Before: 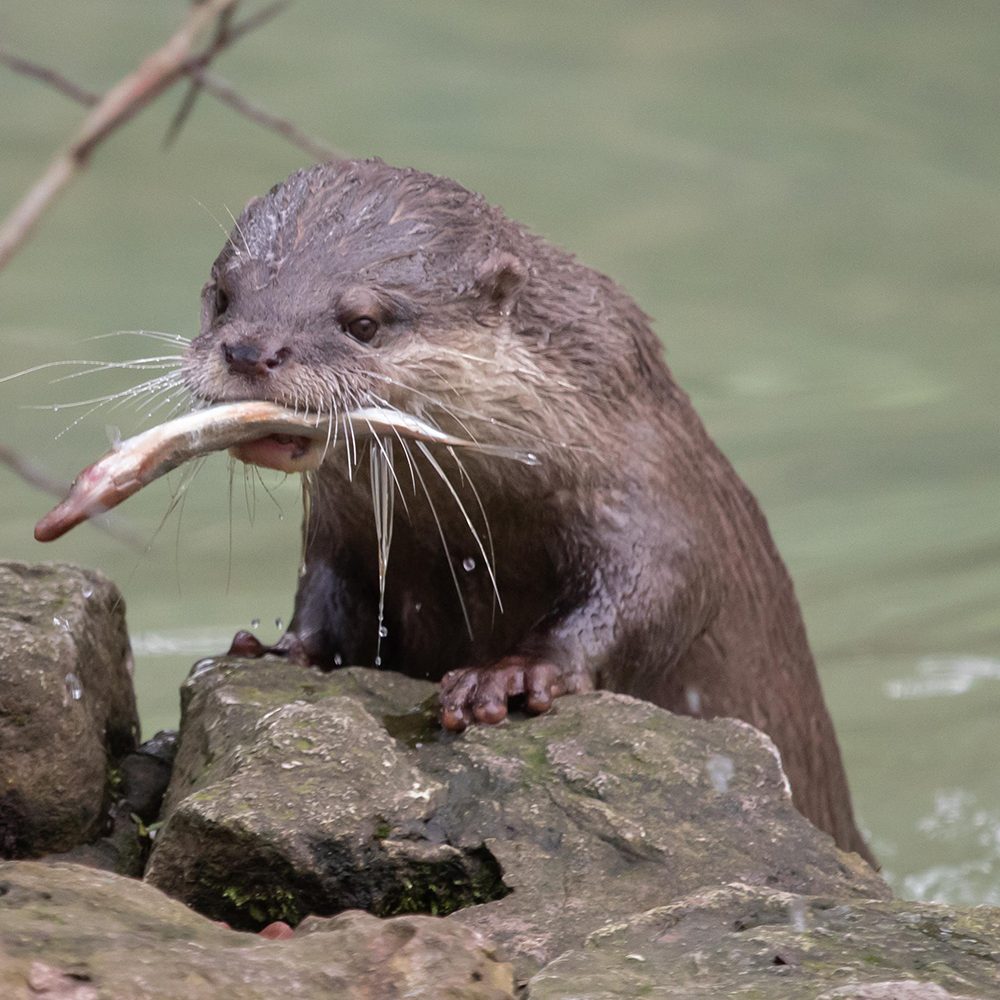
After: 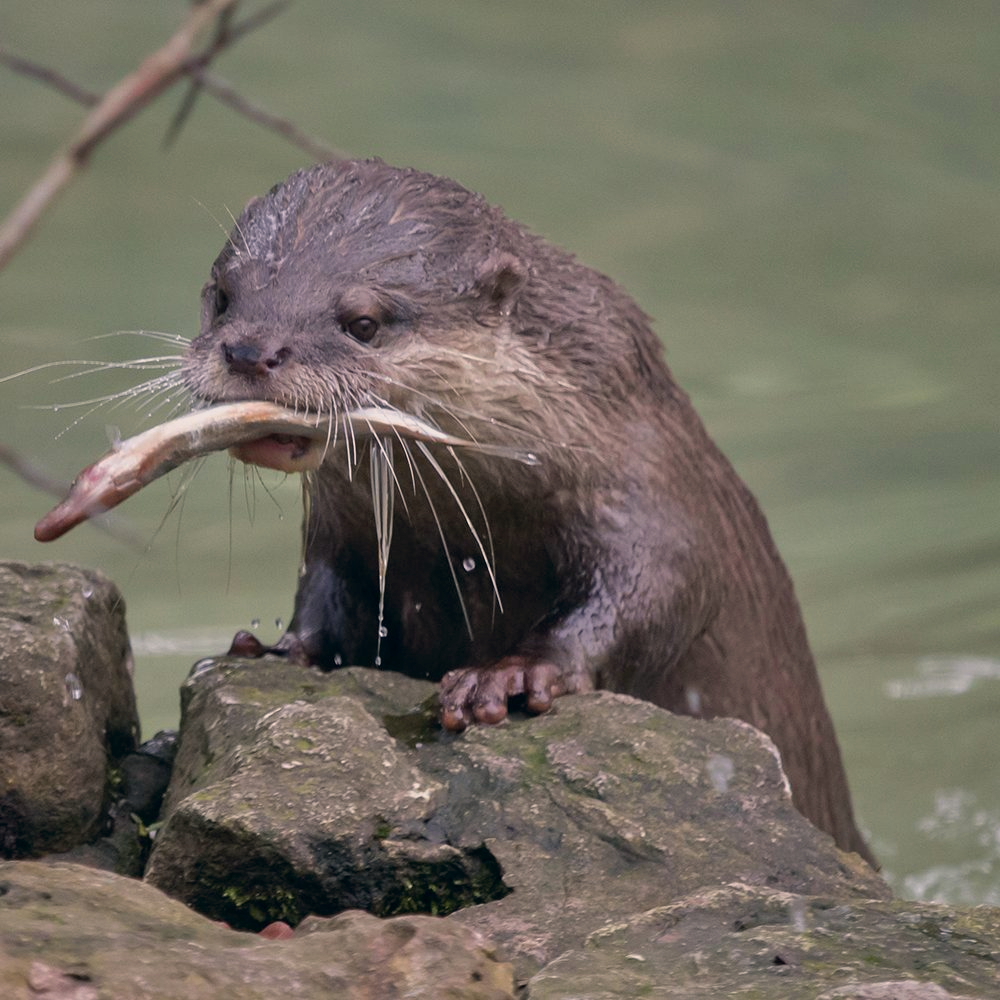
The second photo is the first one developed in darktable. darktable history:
shadows and highlights: shadows 80.73, white point adjustment -9.07, highlights -61.46, soften with gaussian
color correction: highlights a* 5.38, highlights b* 5.3, shadows a* -4.26, shadows b* -5.11
